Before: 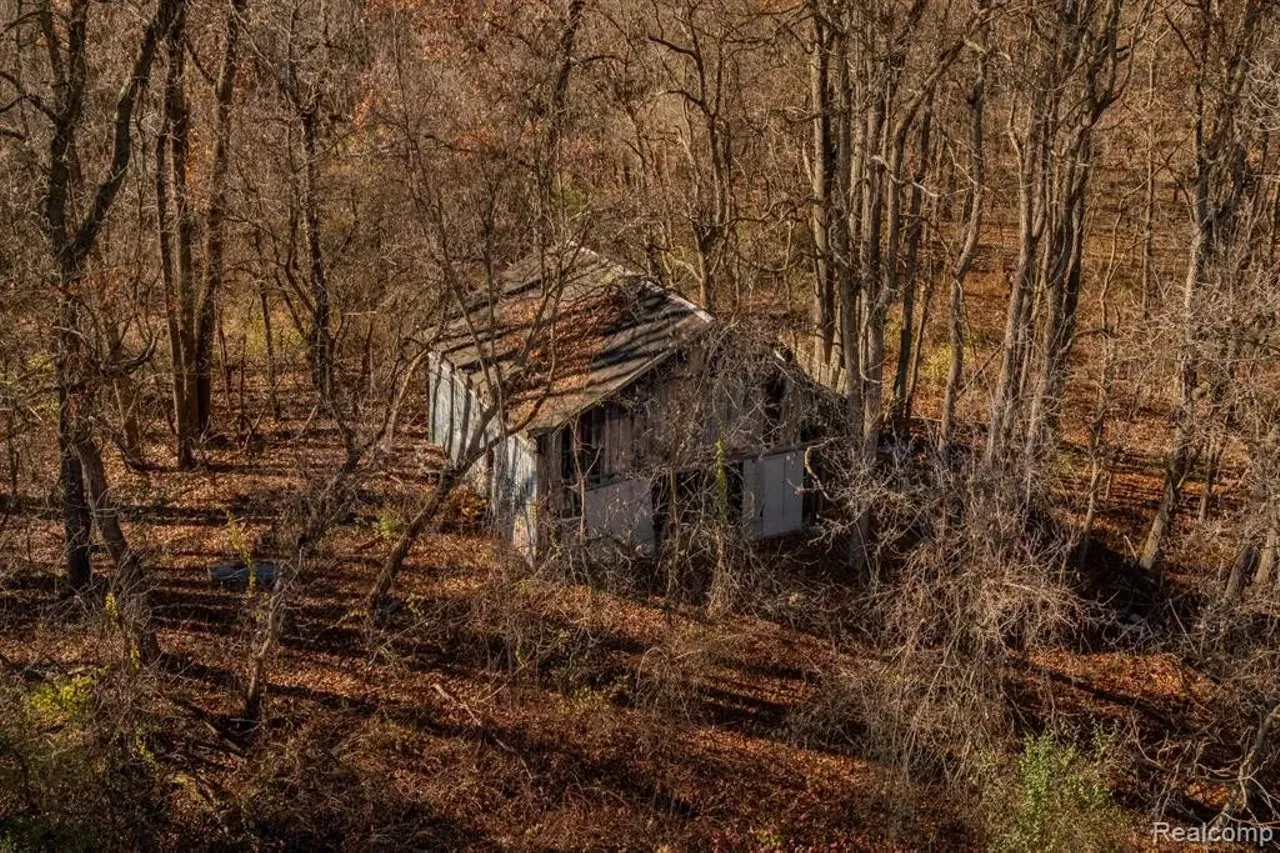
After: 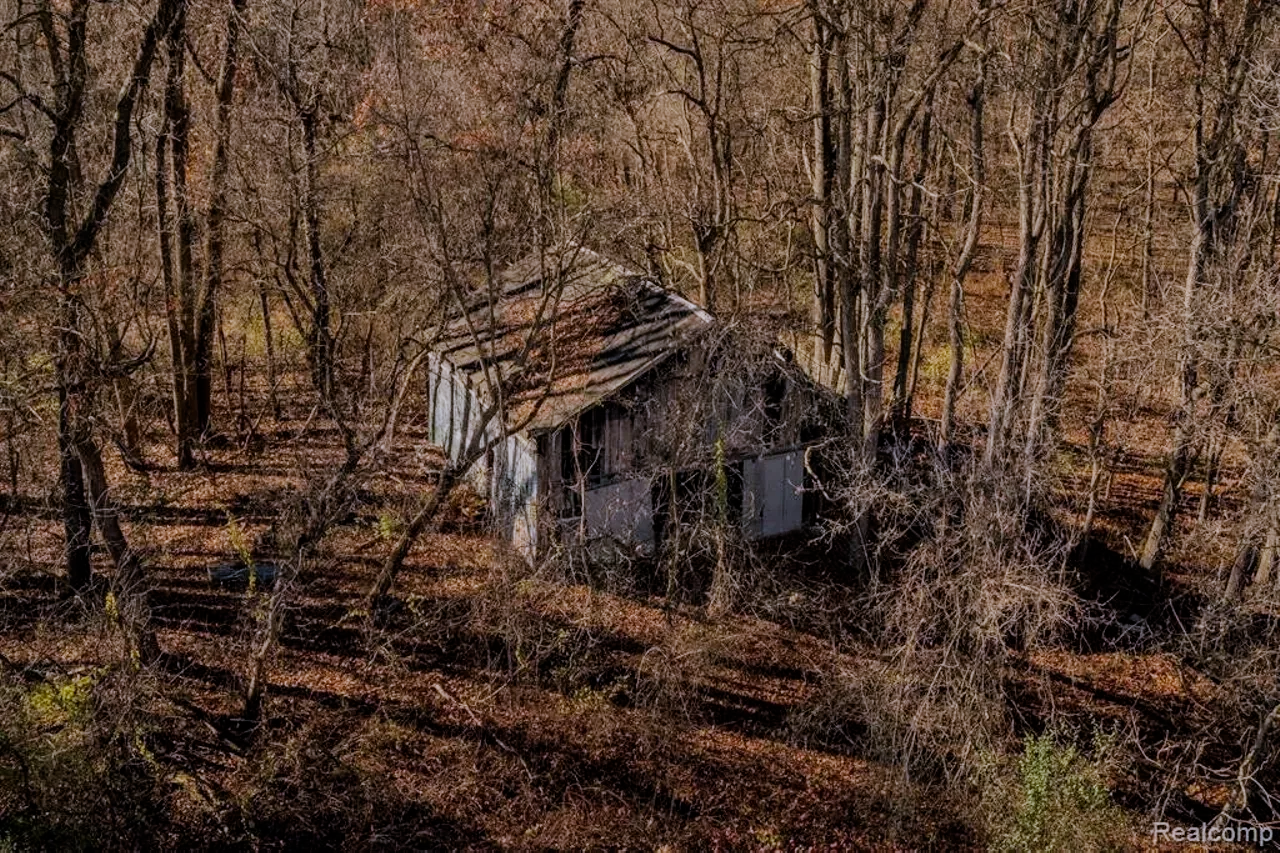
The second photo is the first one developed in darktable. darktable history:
white balance: red 0.967, blue 1.119, emerald 0.756
filmic rgb: black relative exposure -7.65 EV, white relative exposure 4.56 EV, hardness 3.61
